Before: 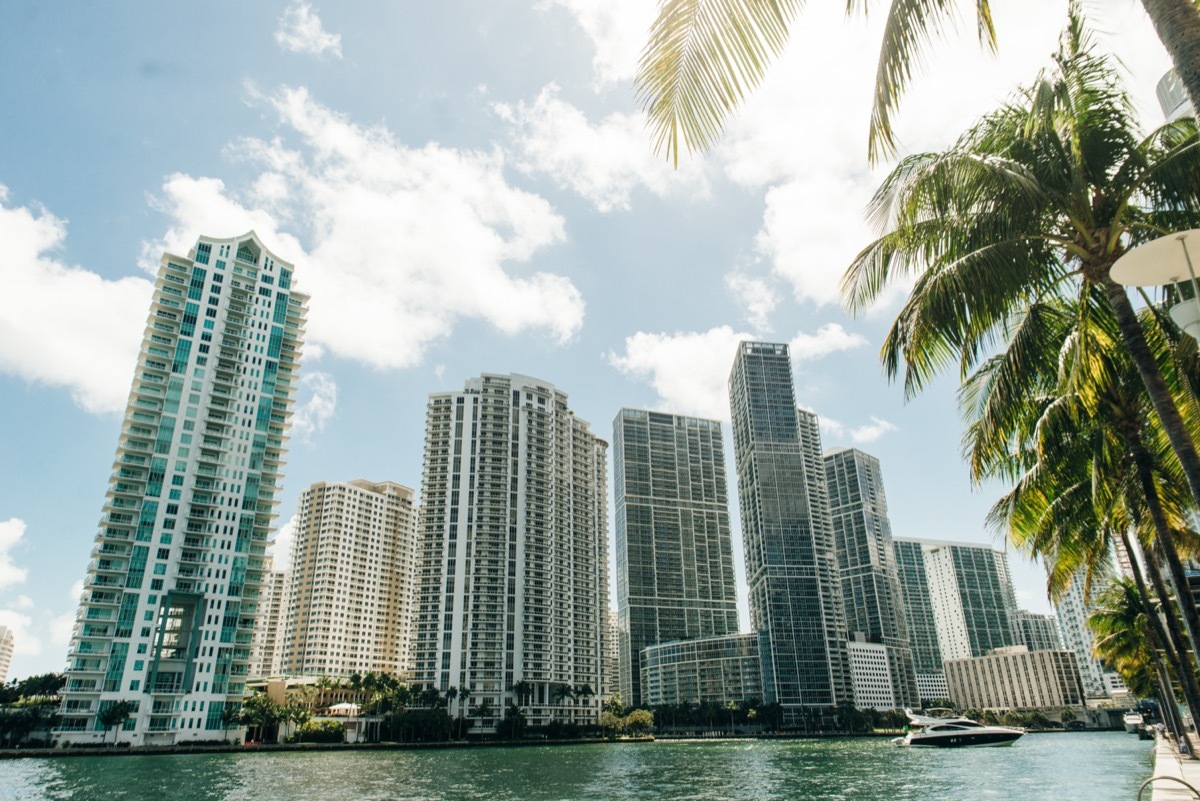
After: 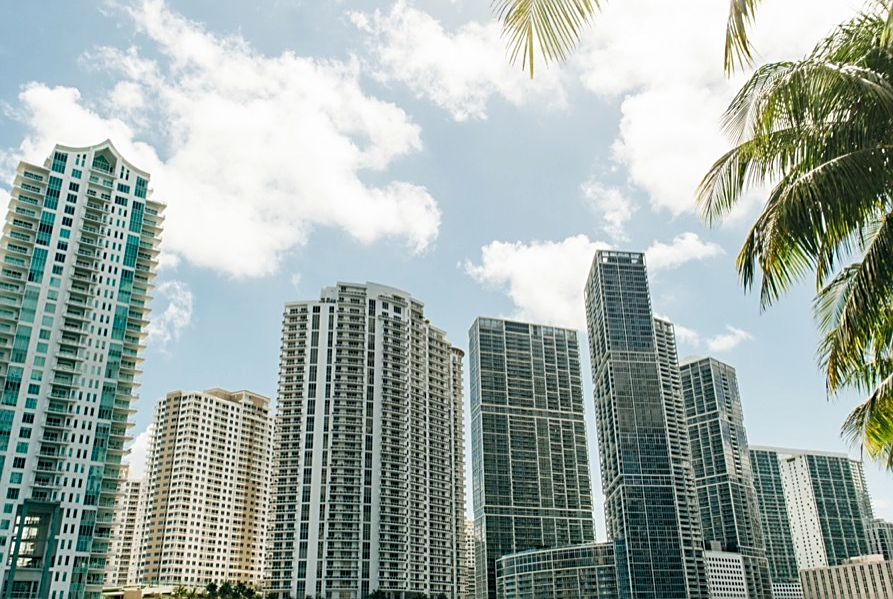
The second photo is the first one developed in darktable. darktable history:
crop and rotate: left 12.052%, top 11.434%, right 13.53%, bottom 13.669%
haze removal: strength 0.303, distance 0.248, compatibility mode true, adaptive false
sharpen: on, module defaults
